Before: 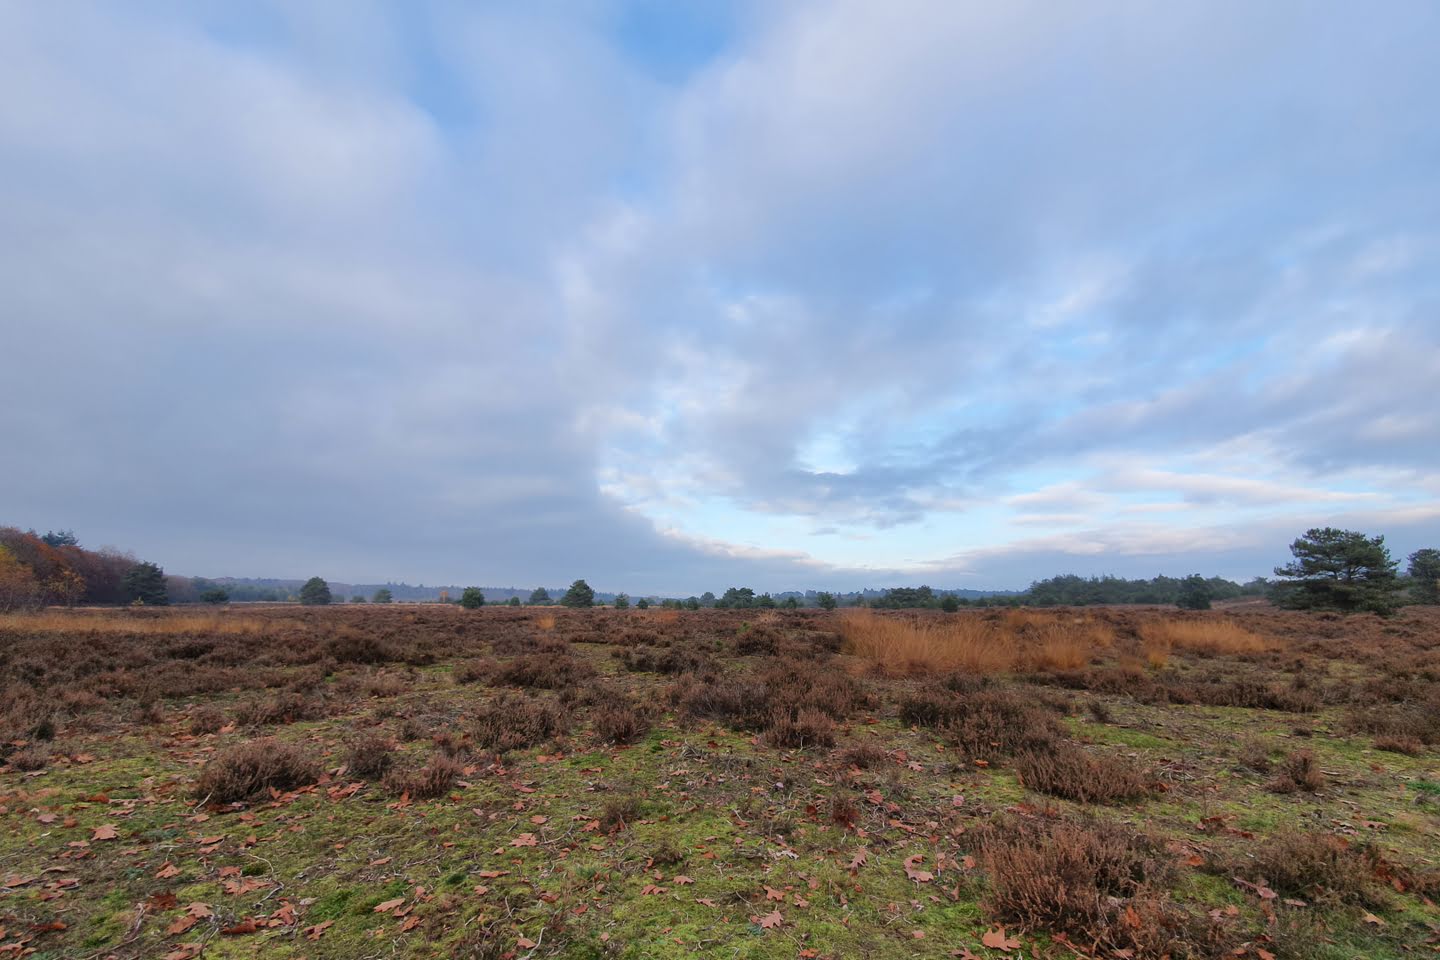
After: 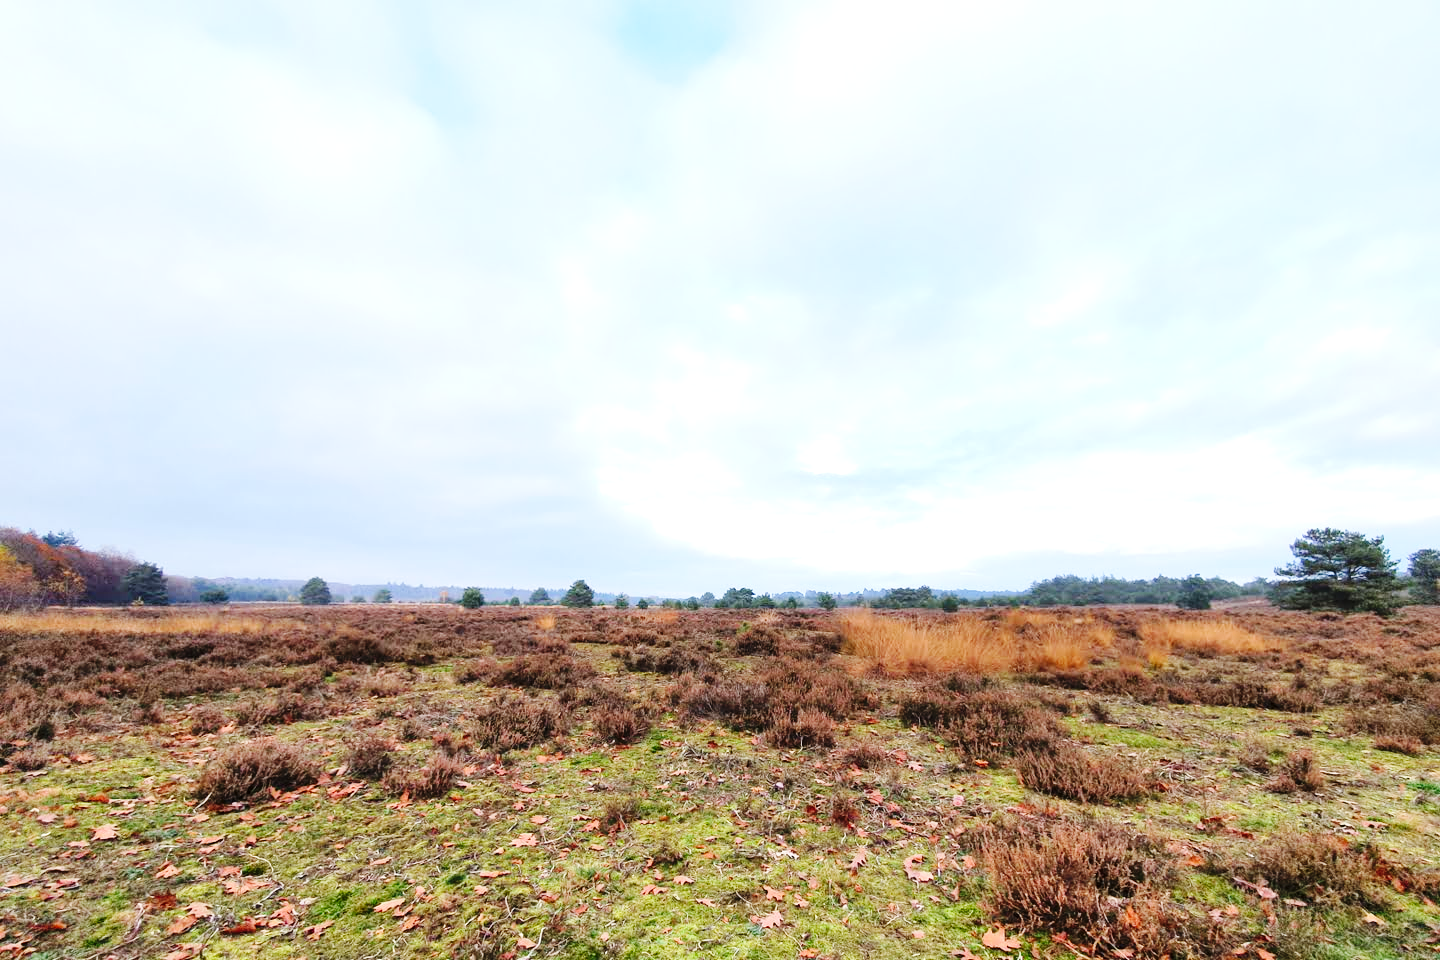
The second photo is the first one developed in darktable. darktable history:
base curve: curves: ch0 [(0, 0) (0.036, 0.025) (0.121, 0.166) (0.206, 0.329) (0.605, 0.79) (1, 1)], preserve colors none
white balance: red 0.988, blue 1.017
exposure: exposure 0.921 EV, compensate highlight preservation false
